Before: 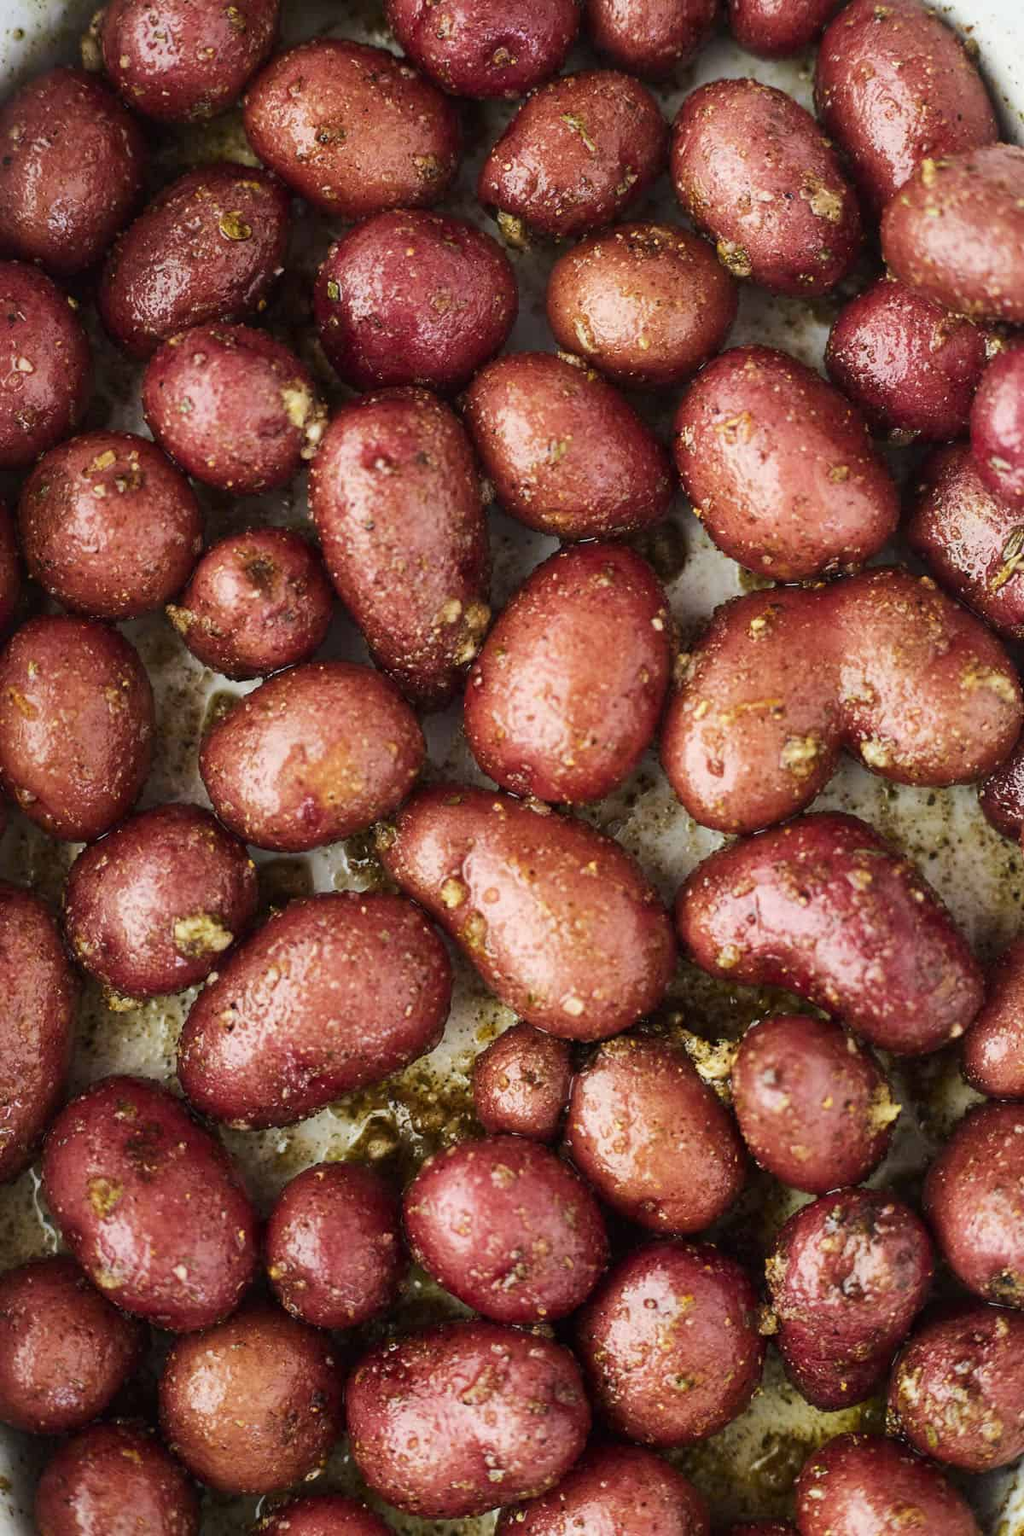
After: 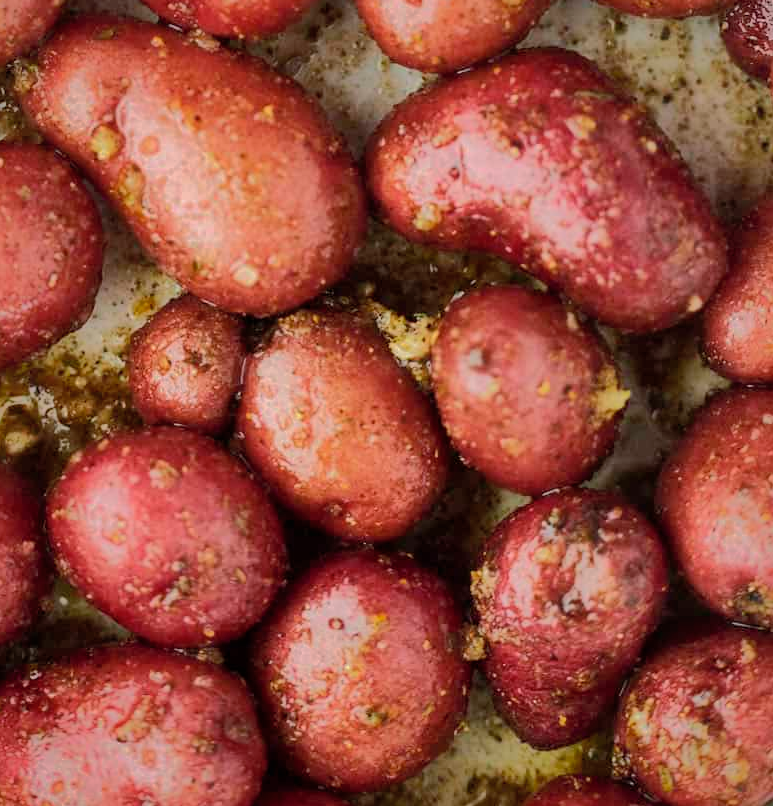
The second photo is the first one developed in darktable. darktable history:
crop and rotate: left 35.509%, top 50.238%, bottom 4.934%
shadows and highlights: shadows 38.43, highlights -74.54
white balance: emerald 1
